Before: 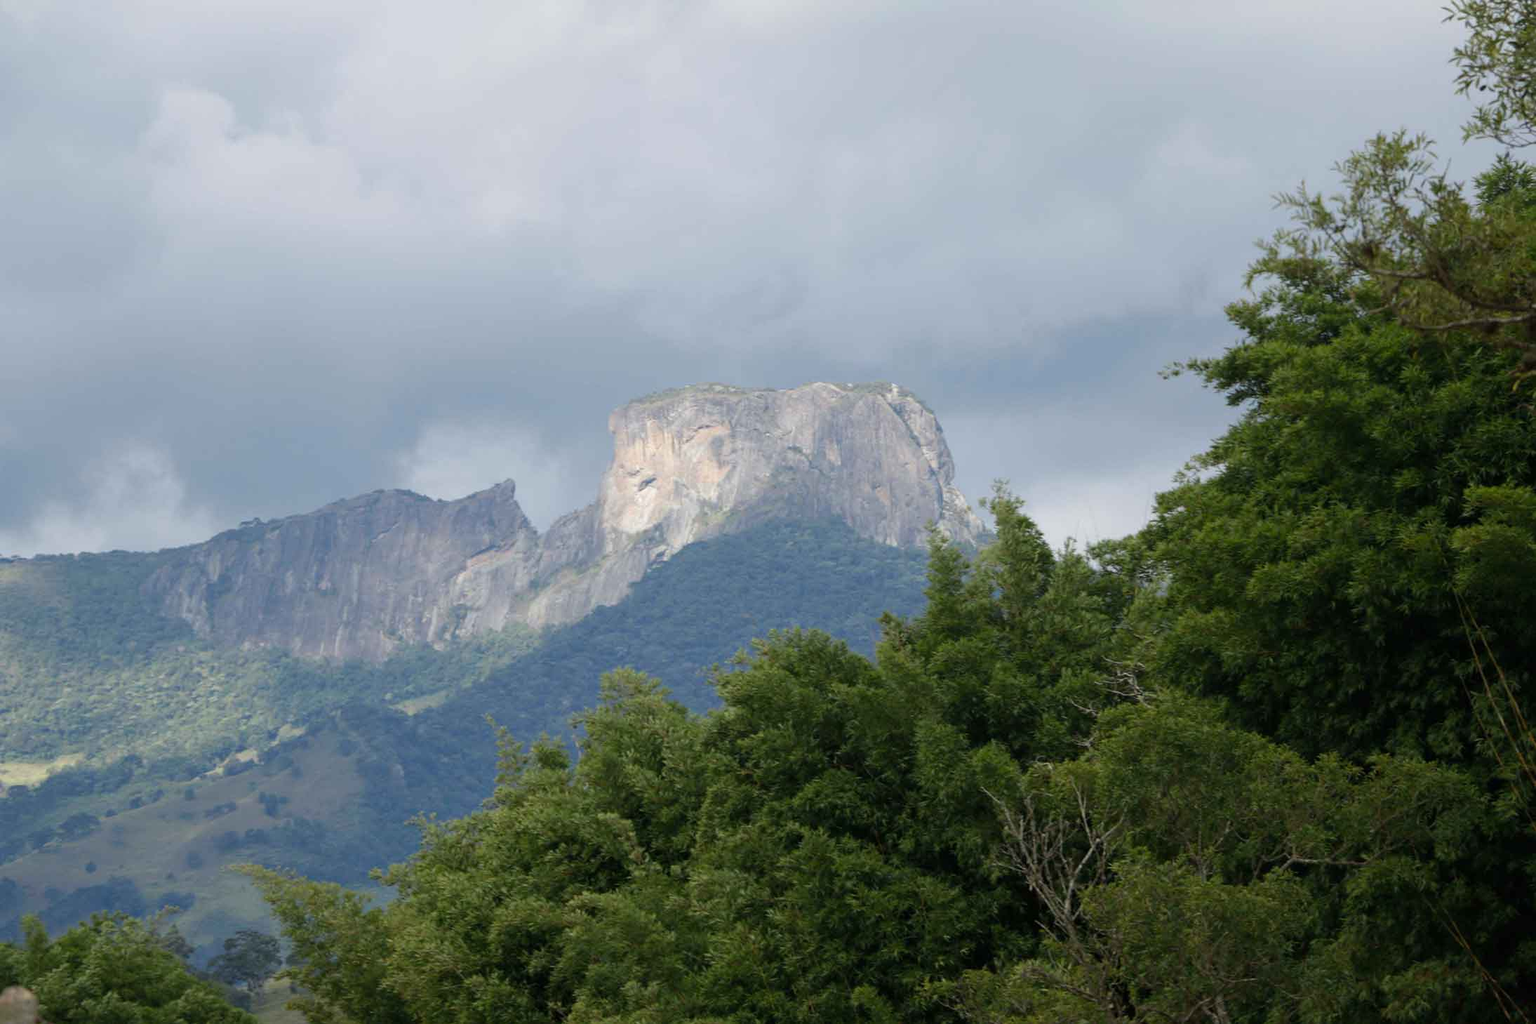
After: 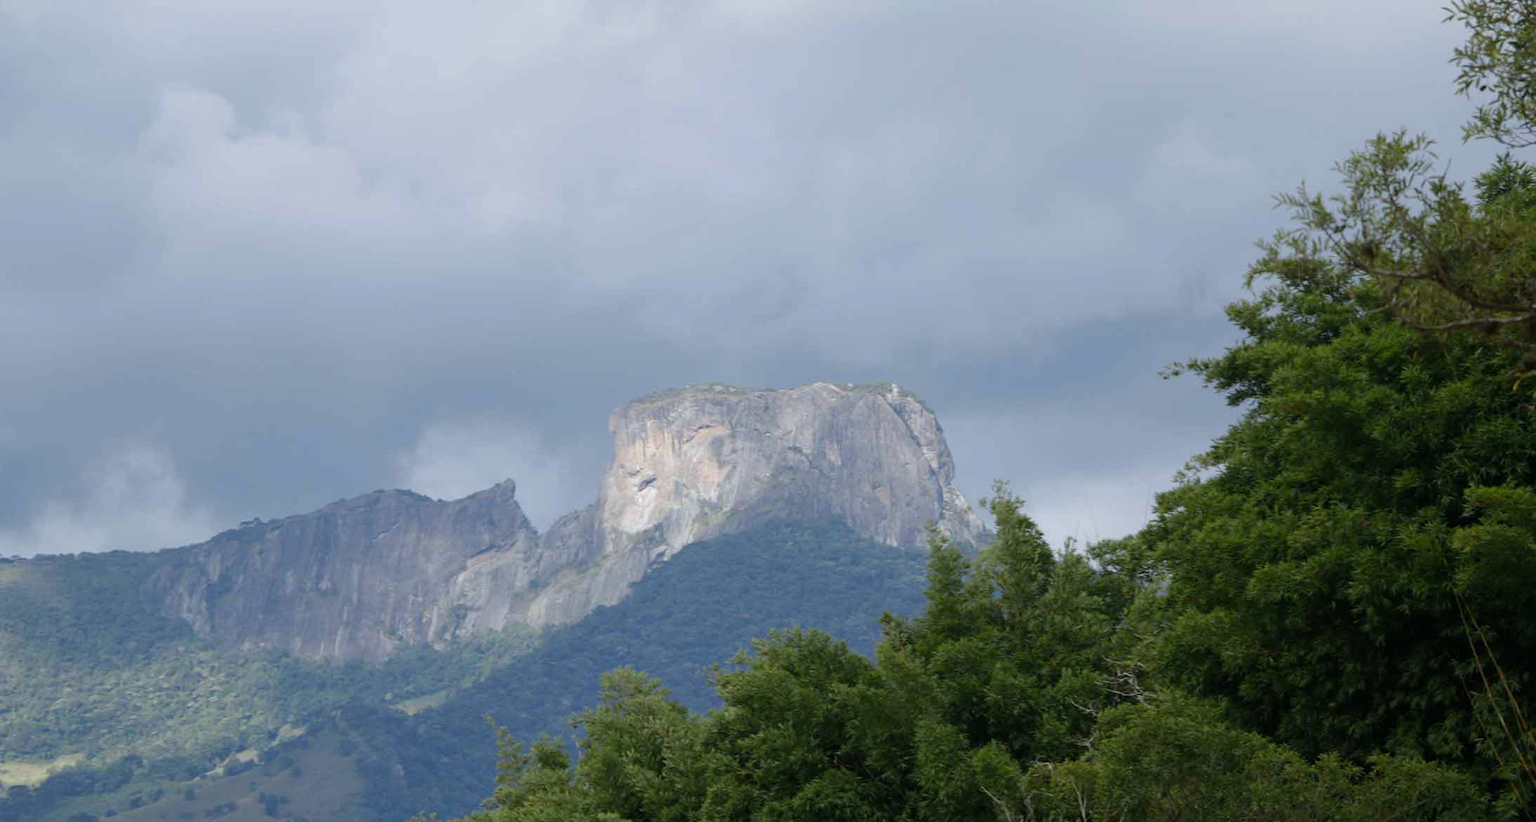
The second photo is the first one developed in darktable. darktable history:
crop: bottom 19.644%
base curve: curves: ch0 [(0, 0) (0.74, 0.67) (1, 1)]
white balance: red 0.976, blue 1.04
